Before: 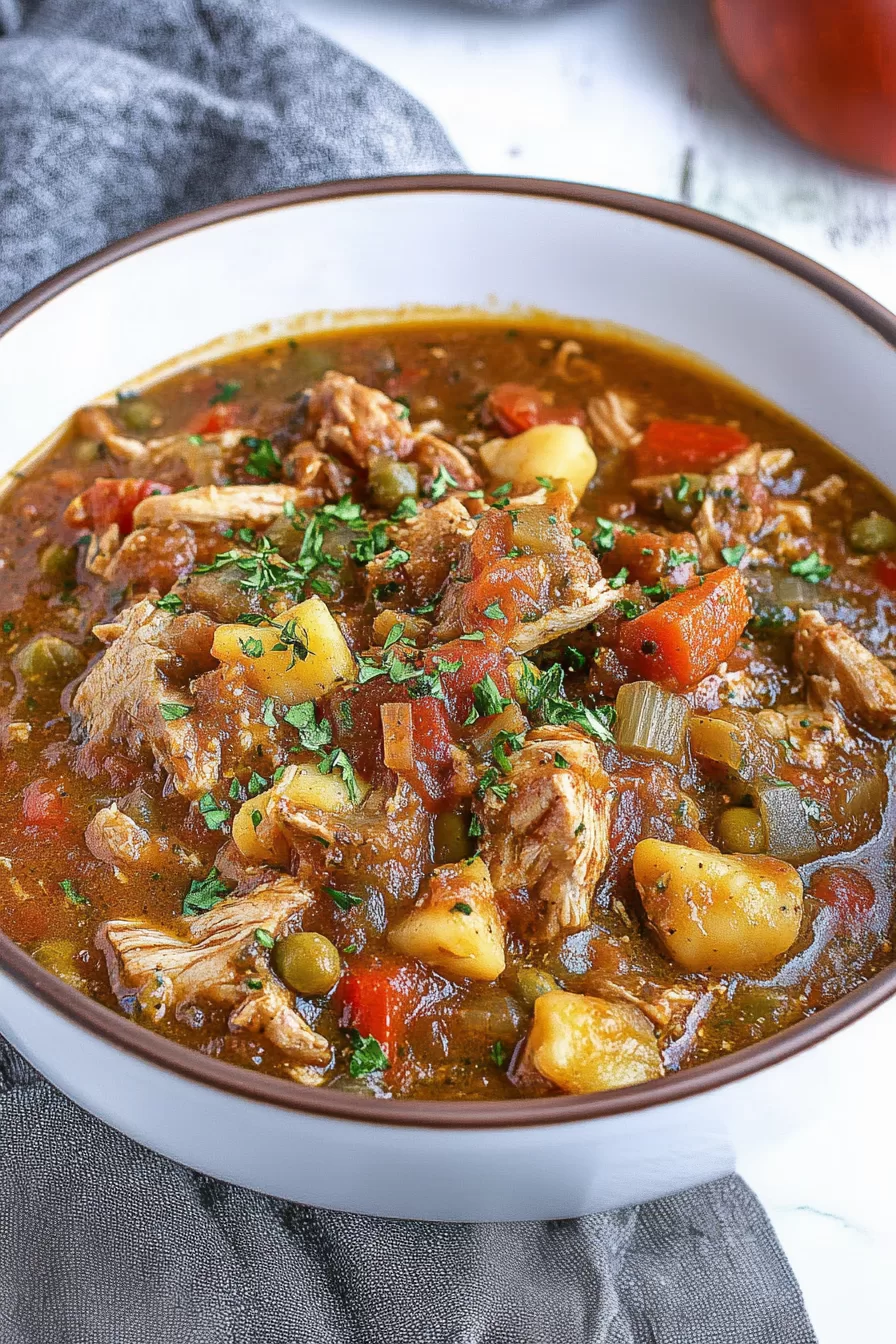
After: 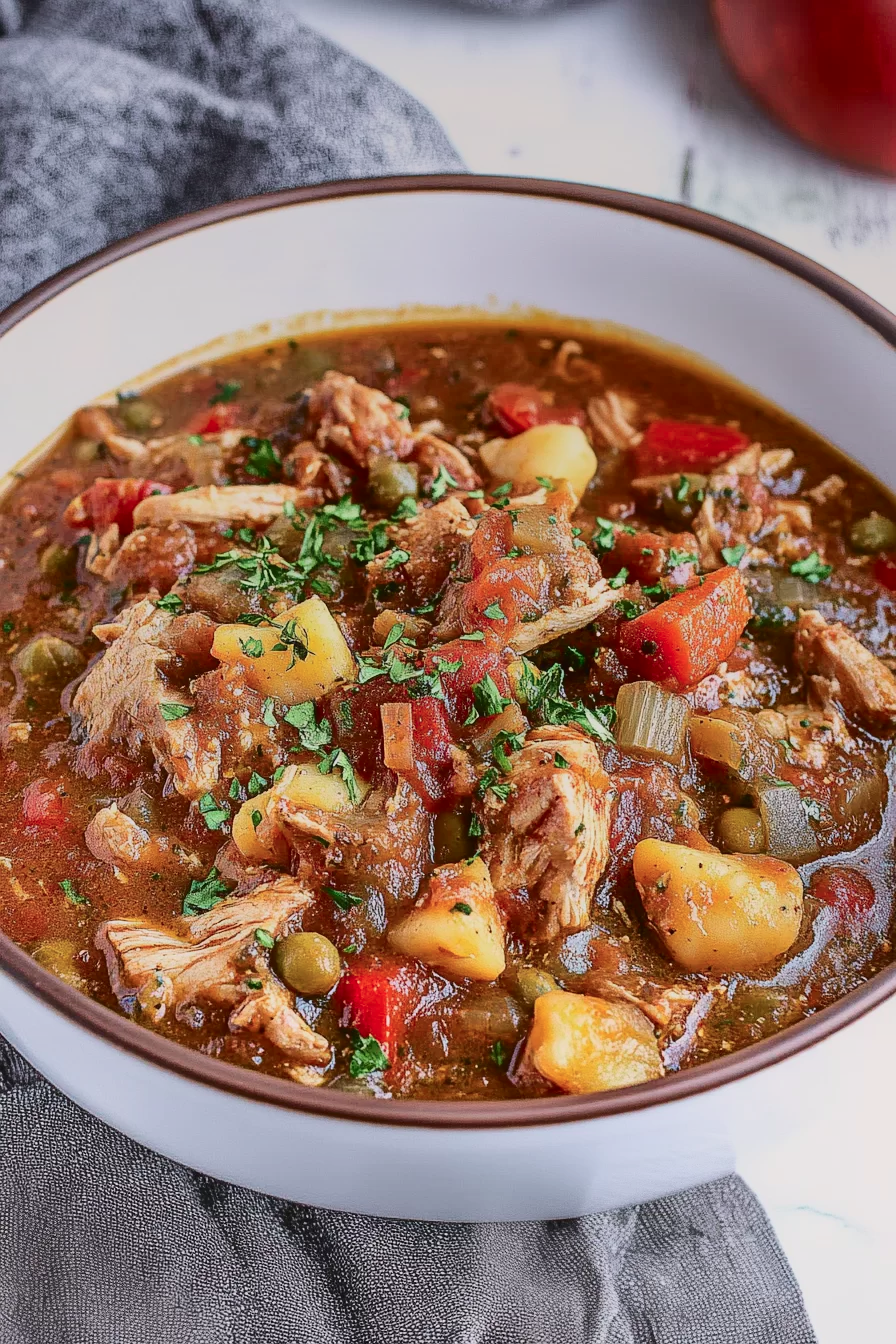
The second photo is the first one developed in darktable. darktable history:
graduated density: on, module defaults
tone curve: curves: ch0 [(0, 0.019) (0.204, 0.162) (0.491, 0.519) (0.748, 0.765) (1, 0.919)]; ch1 [(0, 0) (0.179, 0.173) (0.322, 0.32) (0.442, 0.447) (0.496, 0.504) (0.566, 0.585) (0.761, 0.803) (1, 1)]; ch2 [(0, 0) (0.434, 0.447) (0.483, 0.487) (0.555, 0.563) (0.697, 0.68) (1, 1)], color space Lab, independent channels, preserve colors none
